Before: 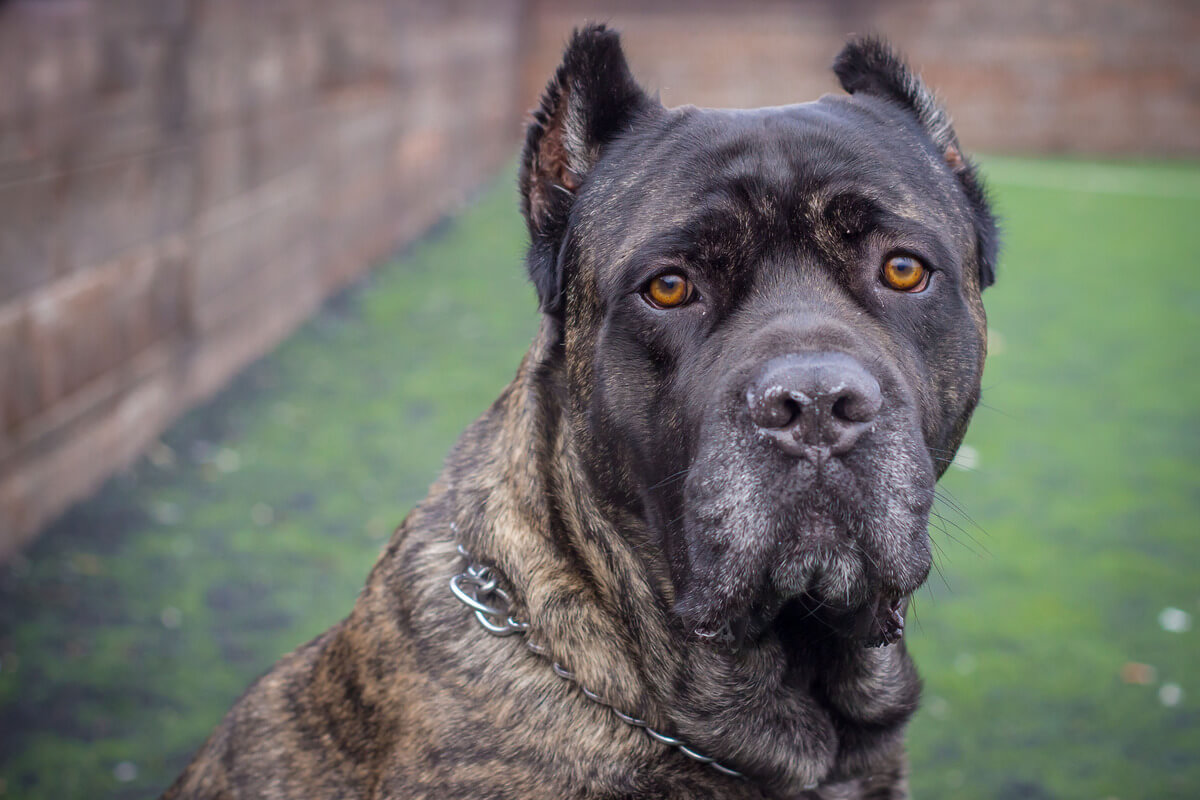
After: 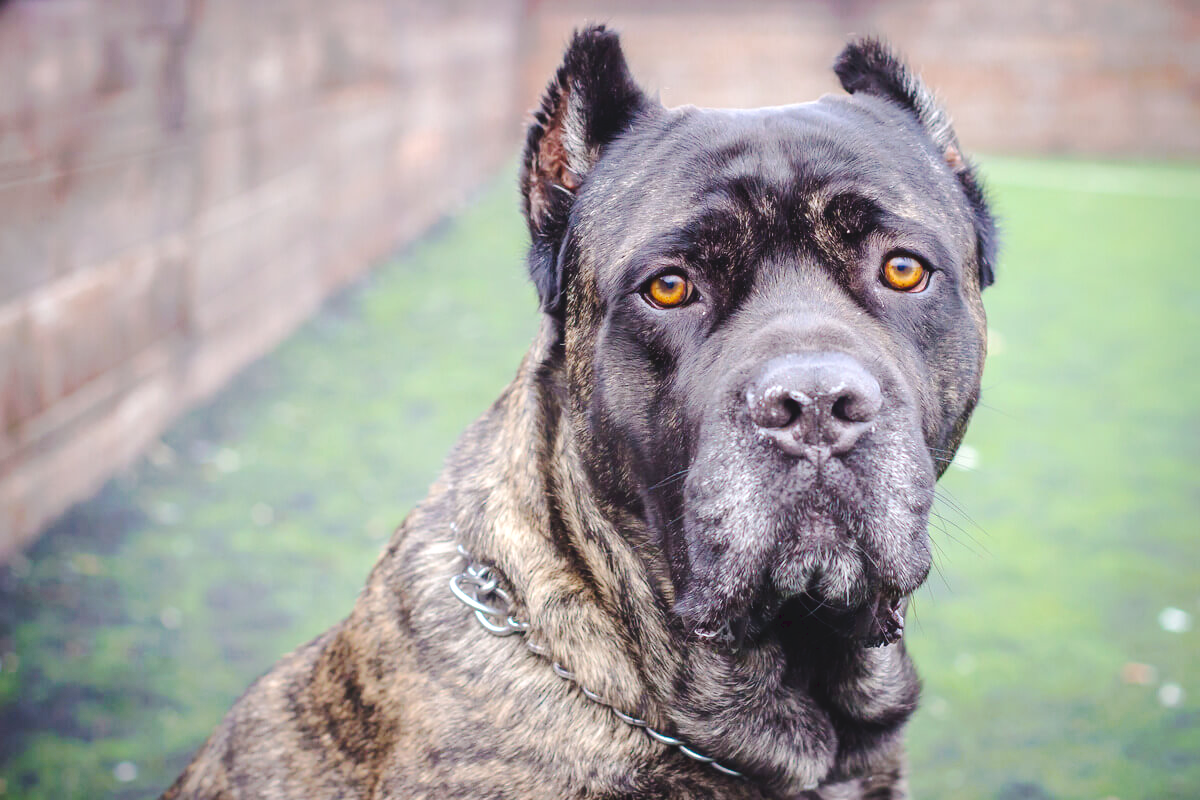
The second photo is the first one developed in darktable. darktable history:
tone curve: curves: ch0 [(0, 0) (0.003, 0.076) (0.011, 0.081) (0.025, 0.084) (0.044, 0.092) (0.069, 0.1) (0.1, 0.117) (0.136, 0.144) (0.177, 0.186) (0.224, 0.237) (0.277, 0.306) (0.335, 0.39) (0.399, 0.494) (0.468, 0.574) (0.543, 0.666) (0.623, 0.722) (0.709, 0.79) (0.801, 0.855) (0.898, 0.926) (1, 1)], preserve colors none
exposure: exposure 0.766 EV, compensate highlight preservation false
